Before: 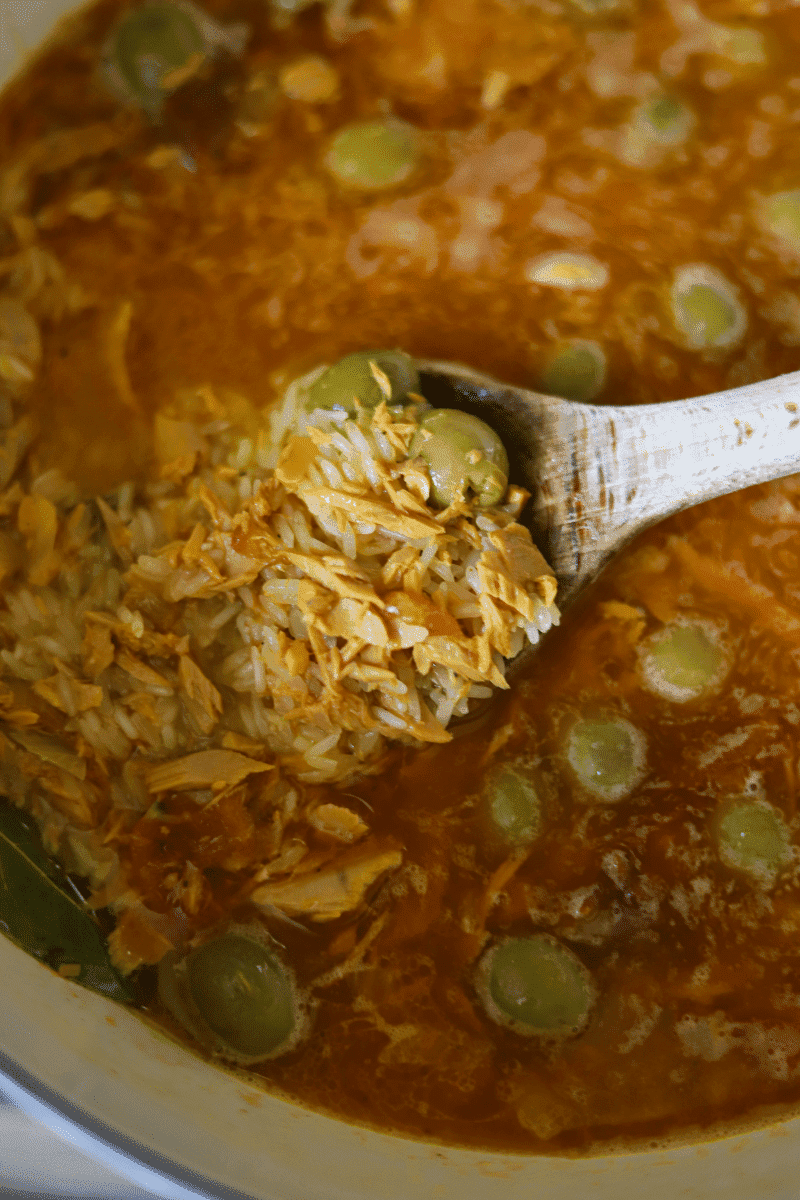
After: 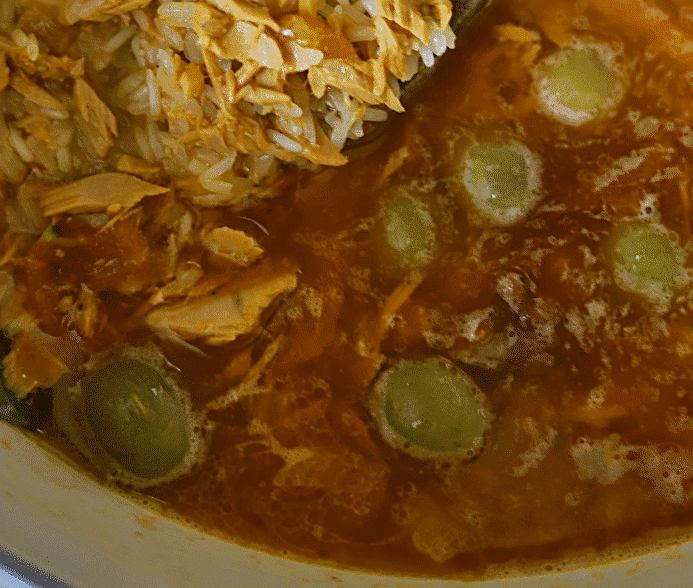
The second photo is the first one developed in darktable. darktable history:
exposure: black level correction 0.002, exposure -0.106 EV, compensate exposure bias true, compensate highlight preservation false
crop and rotate: left 13.292%, top 48.097%, bottom 2.856%
shadows and highlights: soften with gaussian
local contrast: mode bilateral grid, contrast 100, coarseness 99, detail 93%, midtone range 0.2
sharpen: on, module defaults
